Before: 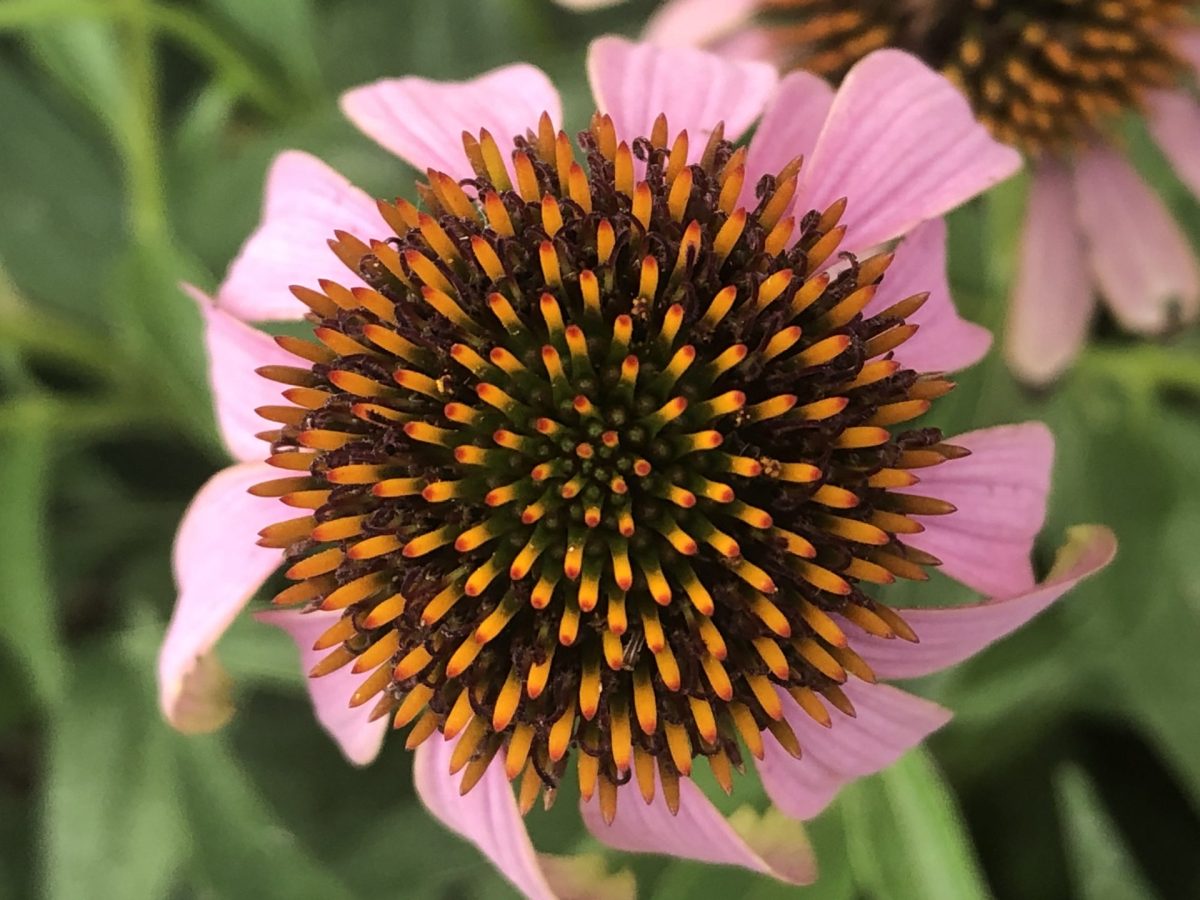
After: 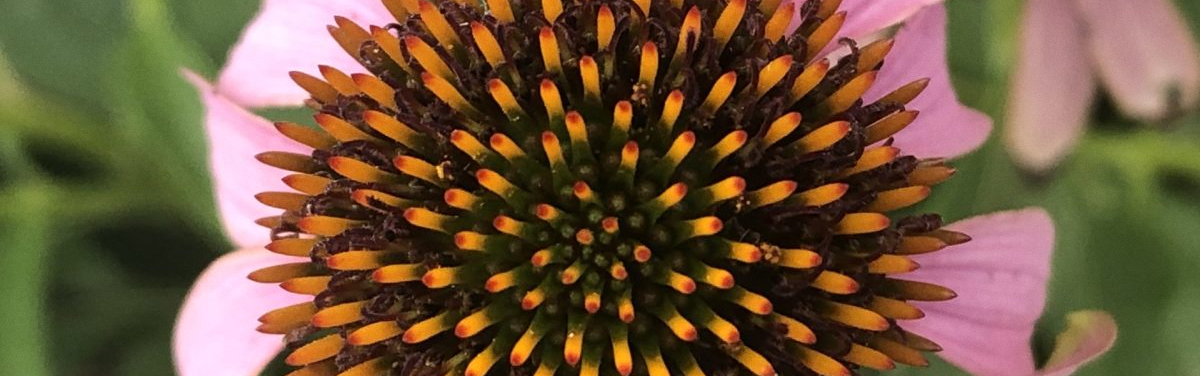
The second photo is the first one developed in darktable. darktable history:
crop and rotate: top 23.84%, bottom 34.294%
grain: coarseness 0.09 ISO, strength 10%
contrast brightness saturation: contrast 0.05
